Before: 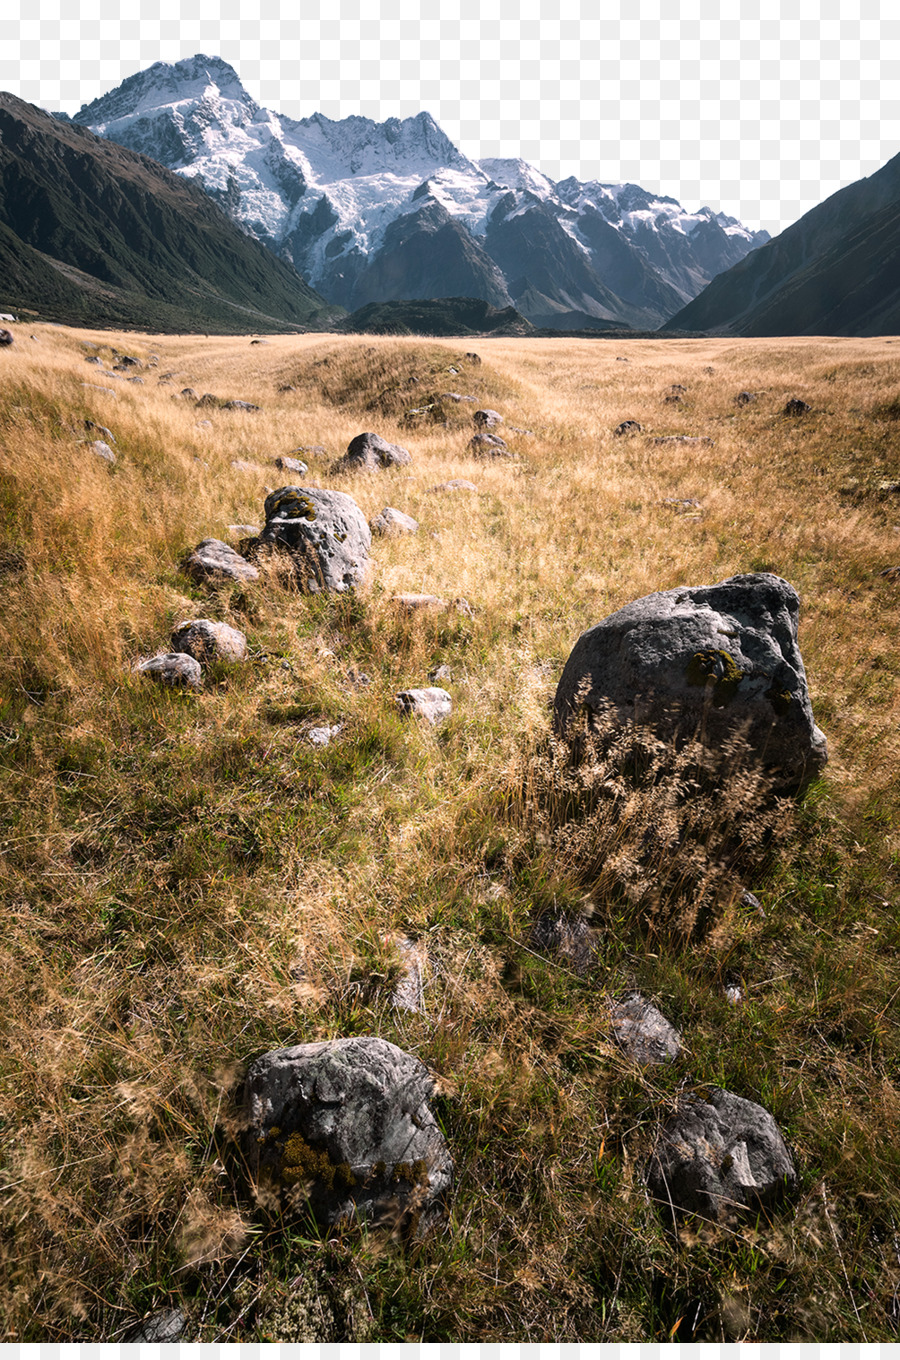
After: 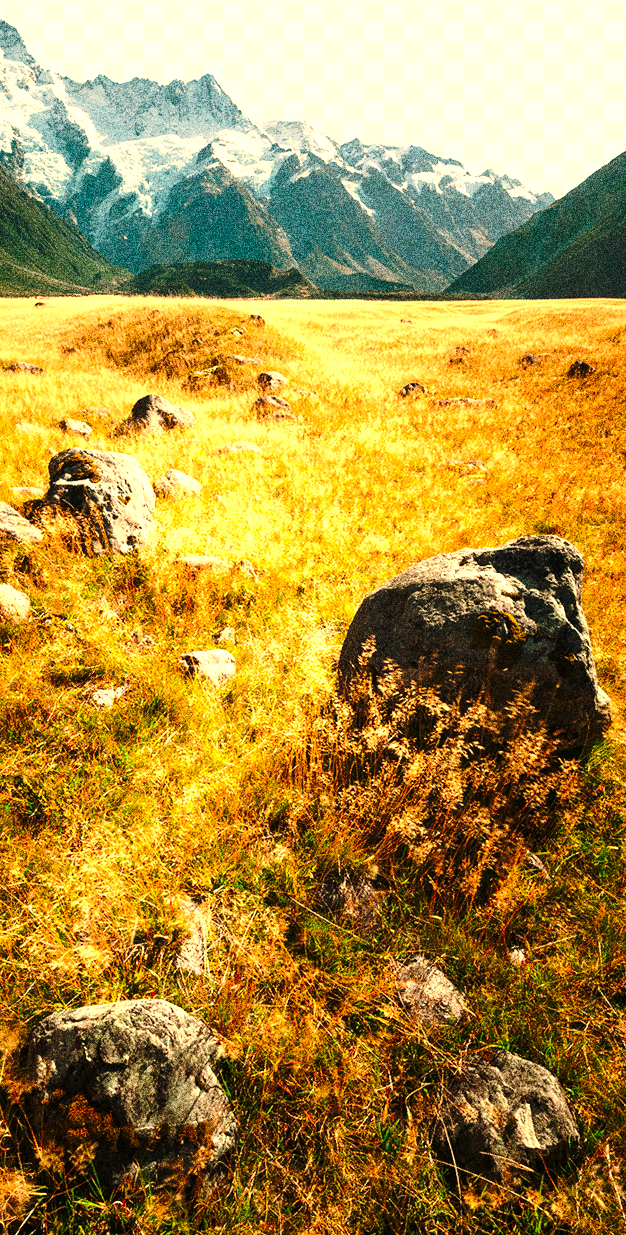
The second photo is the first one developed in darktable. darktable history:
base curve: curves: ch0 [(0, 0) (0.073, 0.04) (0.157, 0.139) (0.492, 0.492) (0.758, 0.758) (1, 1)], preserve colors none
white balance: red 1.08, blue 0.791
grain: coarseness 30.02 ISO, strength 100%
exposure: black level correction 0, exposure 1 EV, compensate exposure bias true, compensate highlight preservation false
color contrast: green-magenta contrast 1.69, blue-yellow contrast 1.49
crop and rotate: left 24.034%, top 2.838%, right 6.406%, bottom 6.299%
